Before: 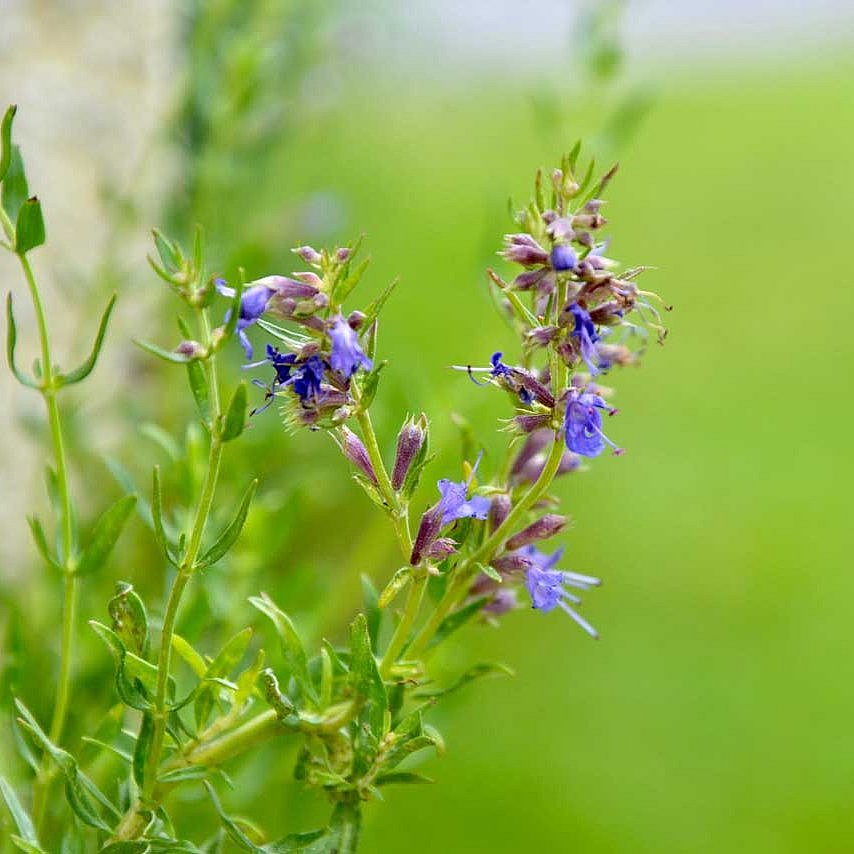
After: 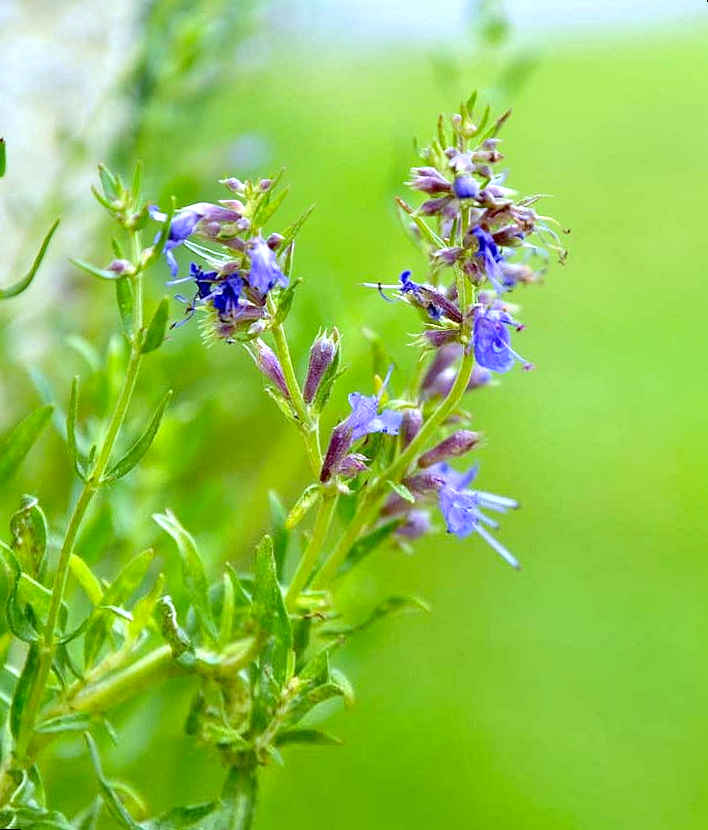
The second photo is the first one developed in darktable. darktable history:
contrast brightness saturation: contrast -0.02, brightness -0.01, saturation 0.03
exposure: black level correction 0.001, exposure 0.5 EV, compensate exposure bias true, compensate highlight preservation false
rotate and perspective: rotation 0.72°, lens shift (vertical) -0.352, lens shift (horizontal) -0.051, crop left 0.152, crop right 0.859, crop top 0.019, crop bottom 0.964
white balance: red 0.926, green 1.003, blue 1.133
